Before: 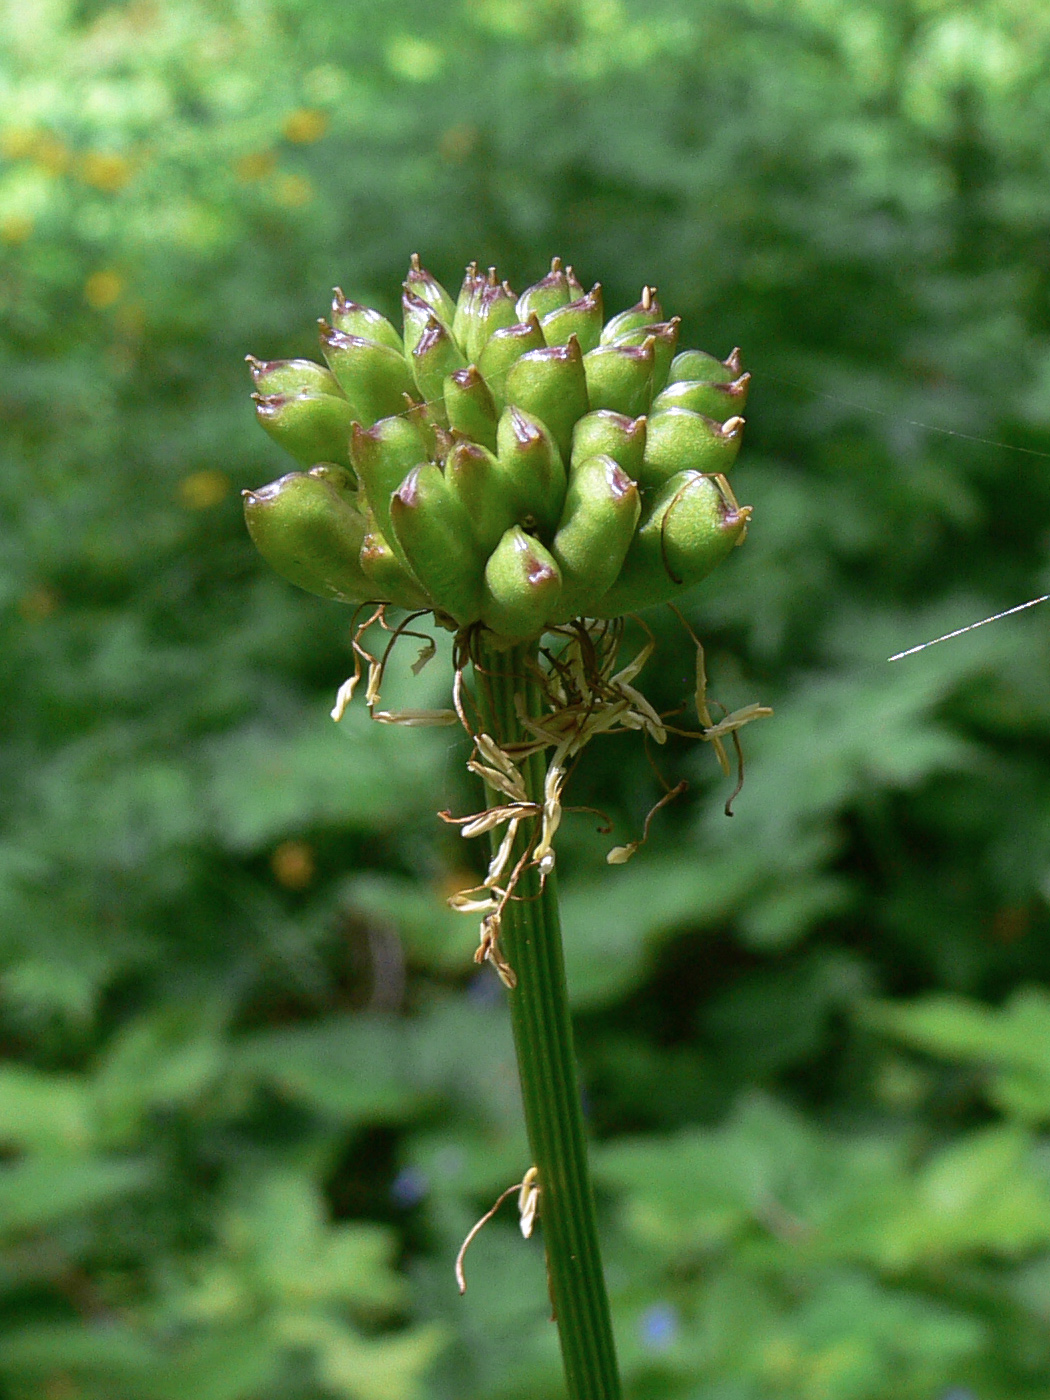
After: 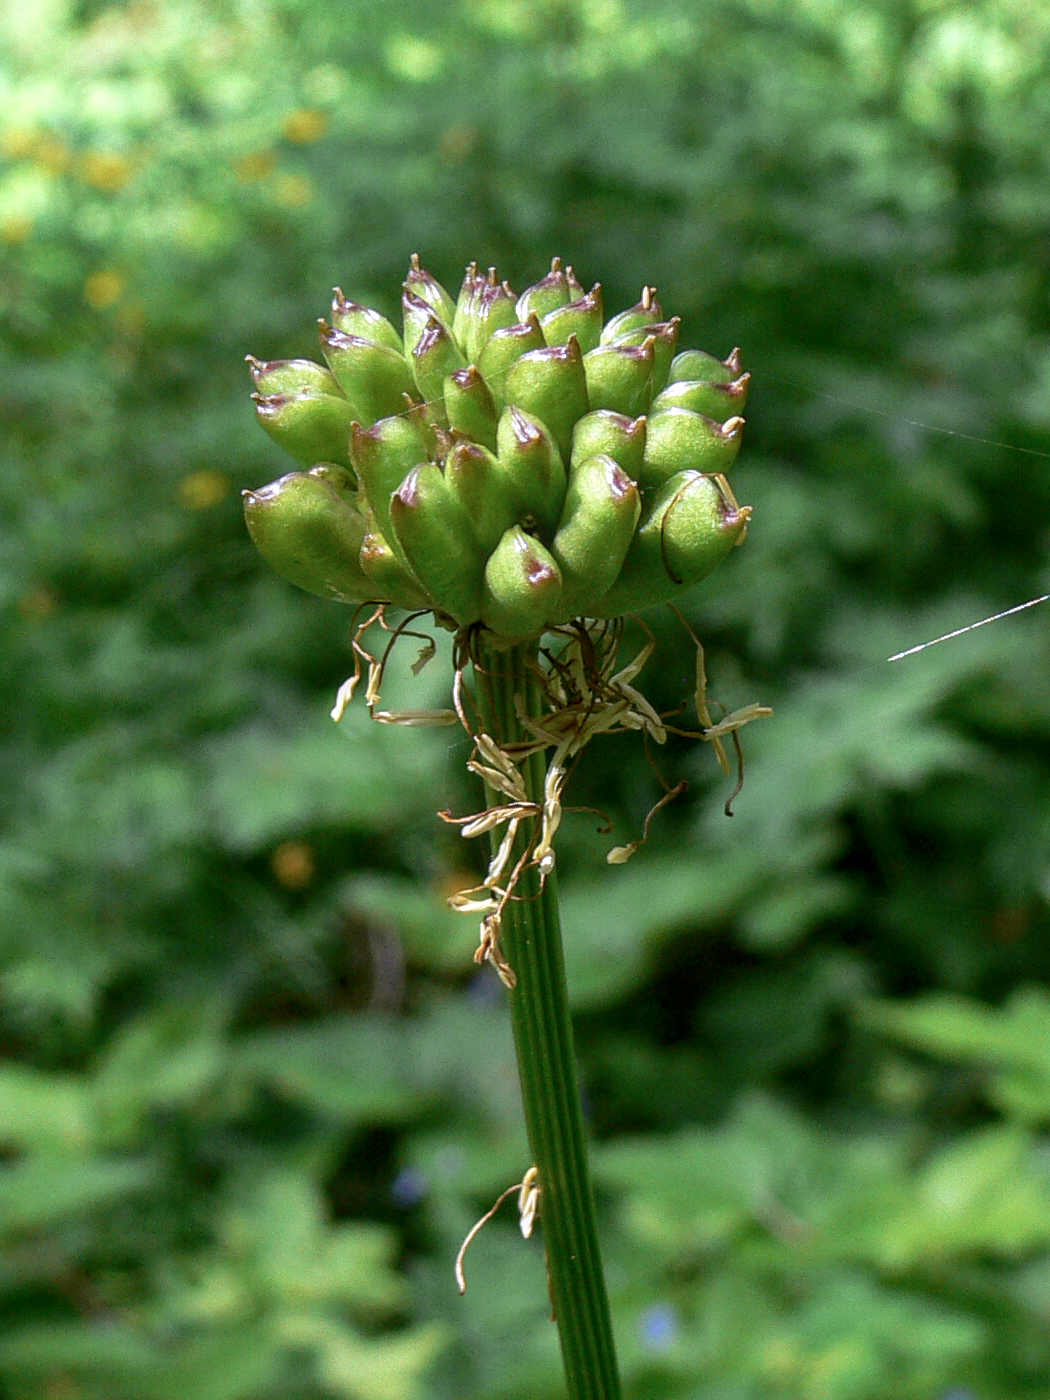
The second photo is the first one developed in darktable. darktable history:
local contrast: on, module defaults
shadows and highlights: shadows 0, highlights 40
